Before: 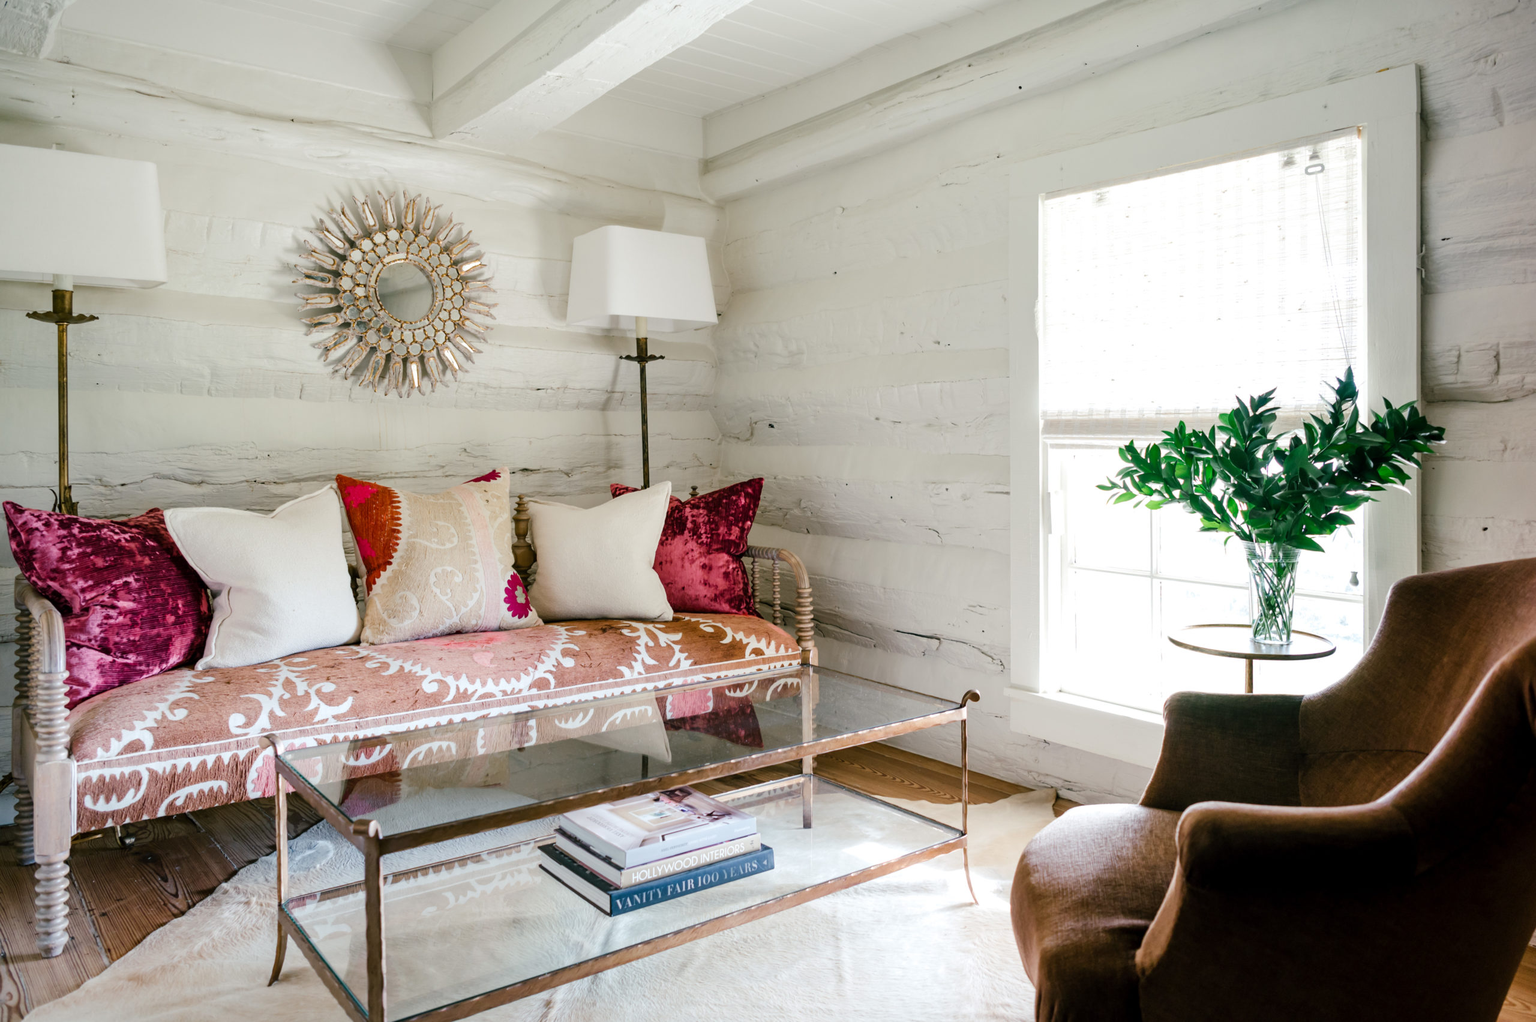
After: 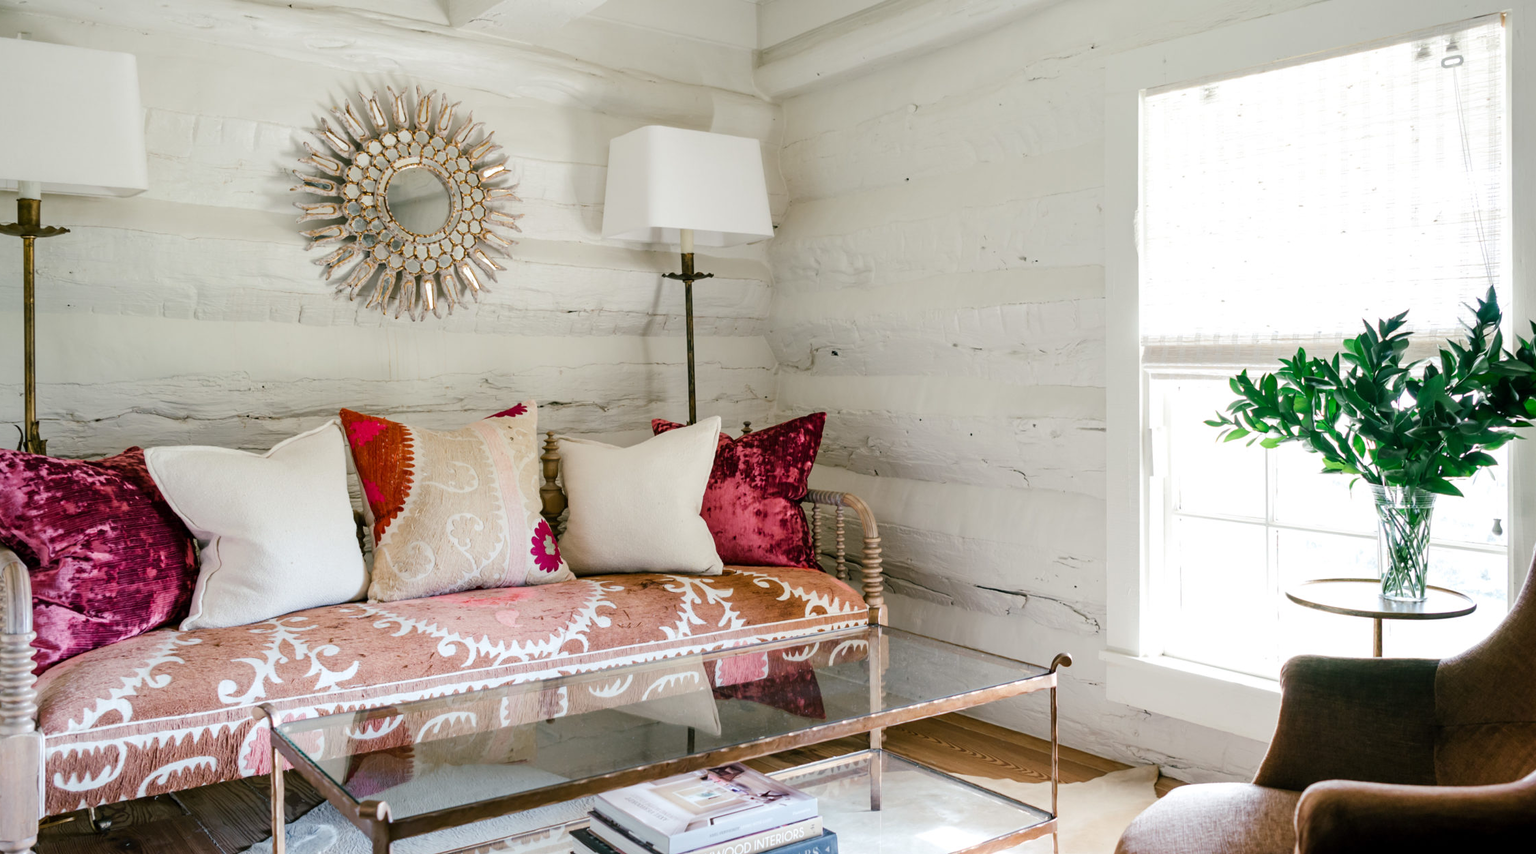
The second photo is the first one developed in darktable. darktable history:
crop and rotate: left 2.425%, top 11.305%, right 9.6%, bottom 15.08%
